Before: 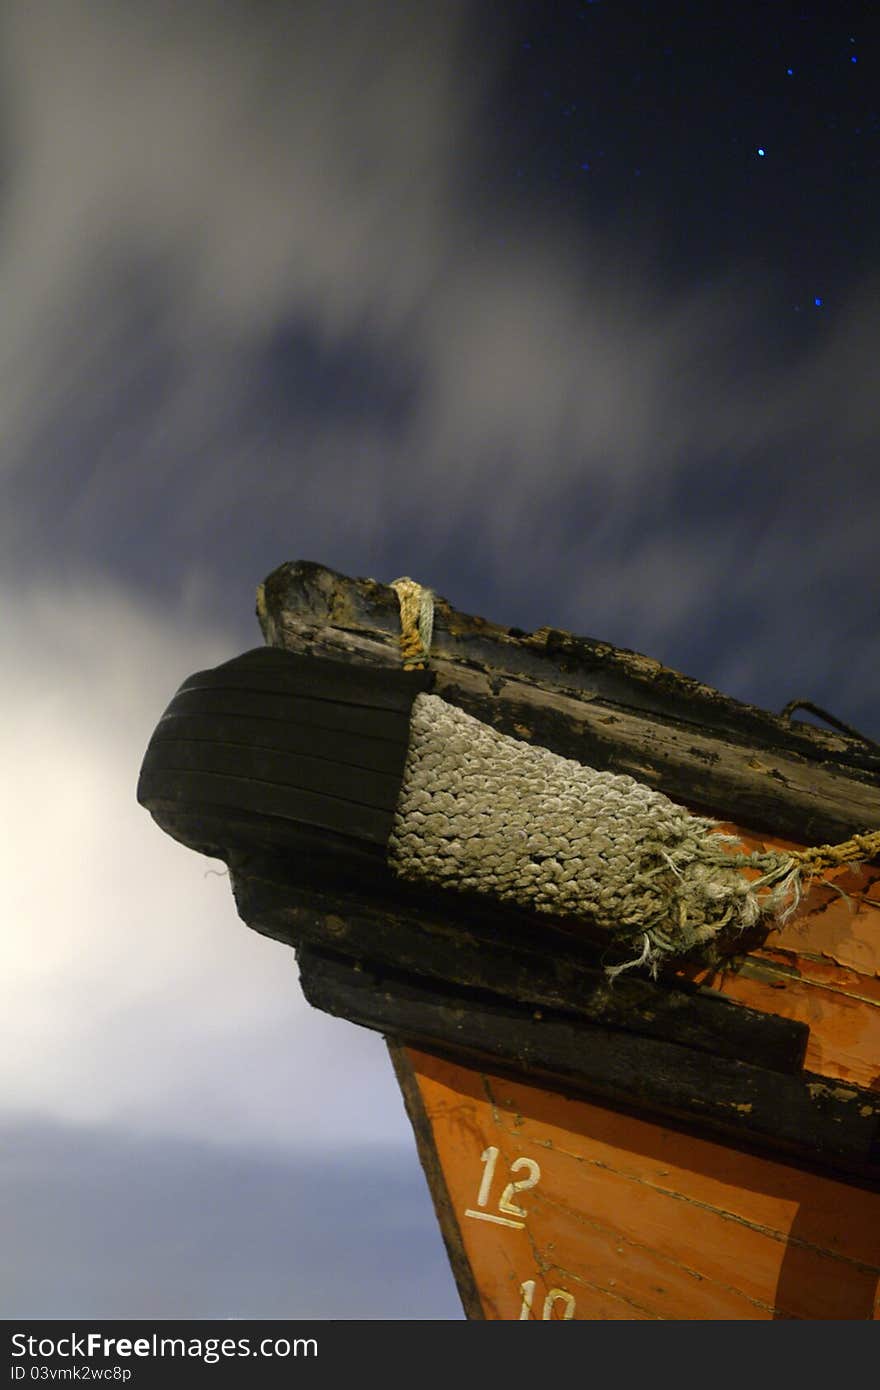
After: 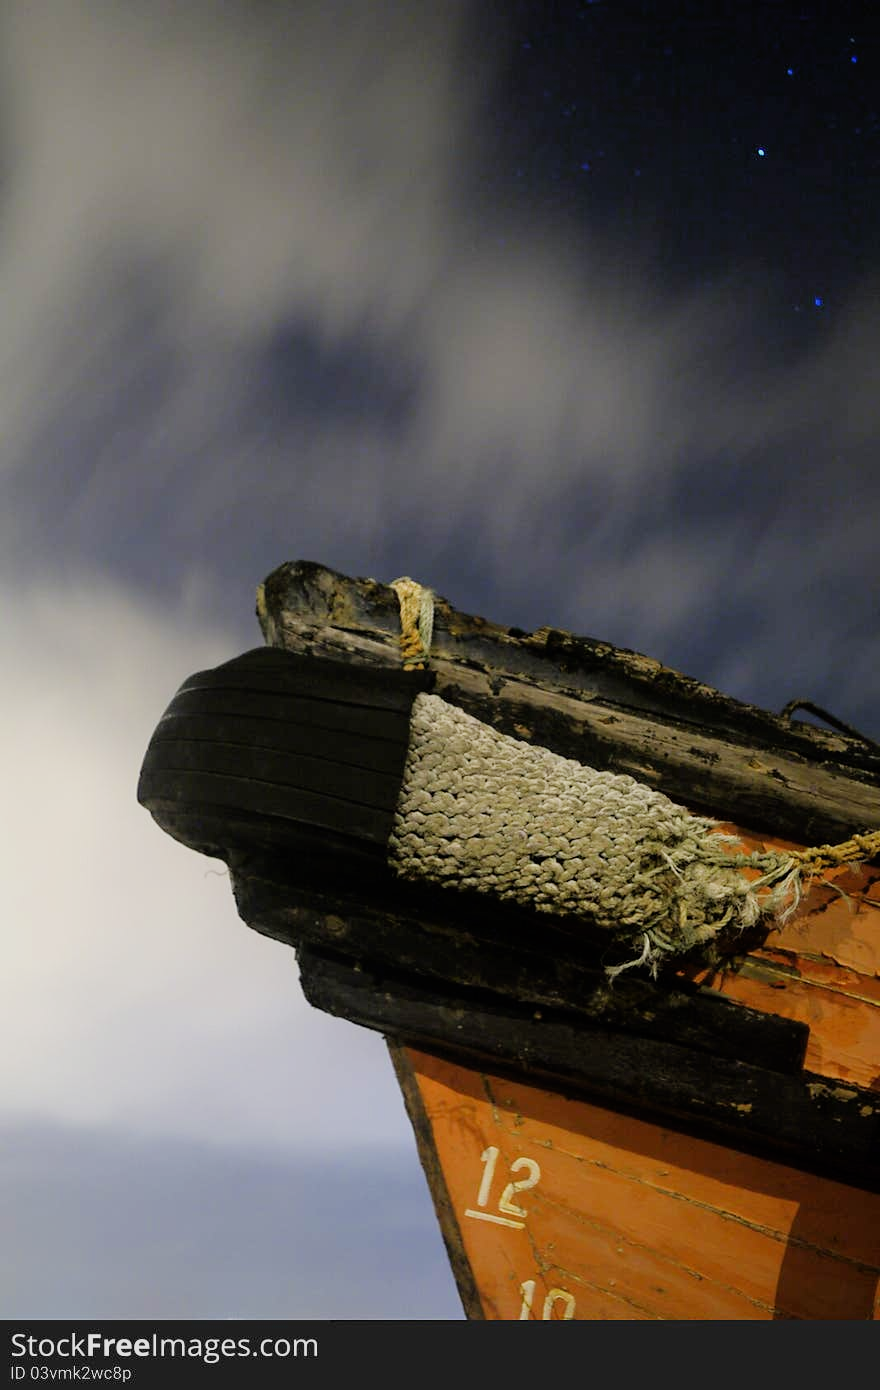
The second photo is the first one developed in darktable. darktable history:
exposure: black level correction 0, exposure 0.398 EV, compensate highlight preservation false
filmic rgb: black relative exposure -7.65 EV, white relative exposure 4.56 EV, hardness 3.61
